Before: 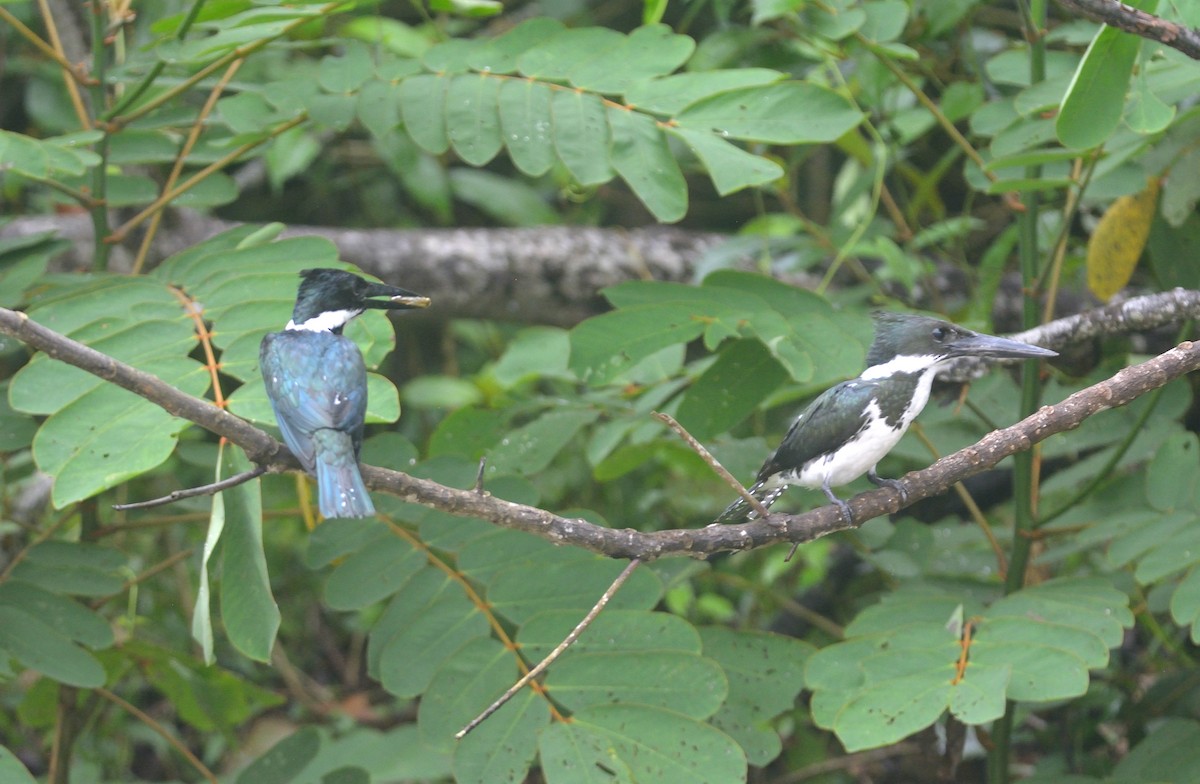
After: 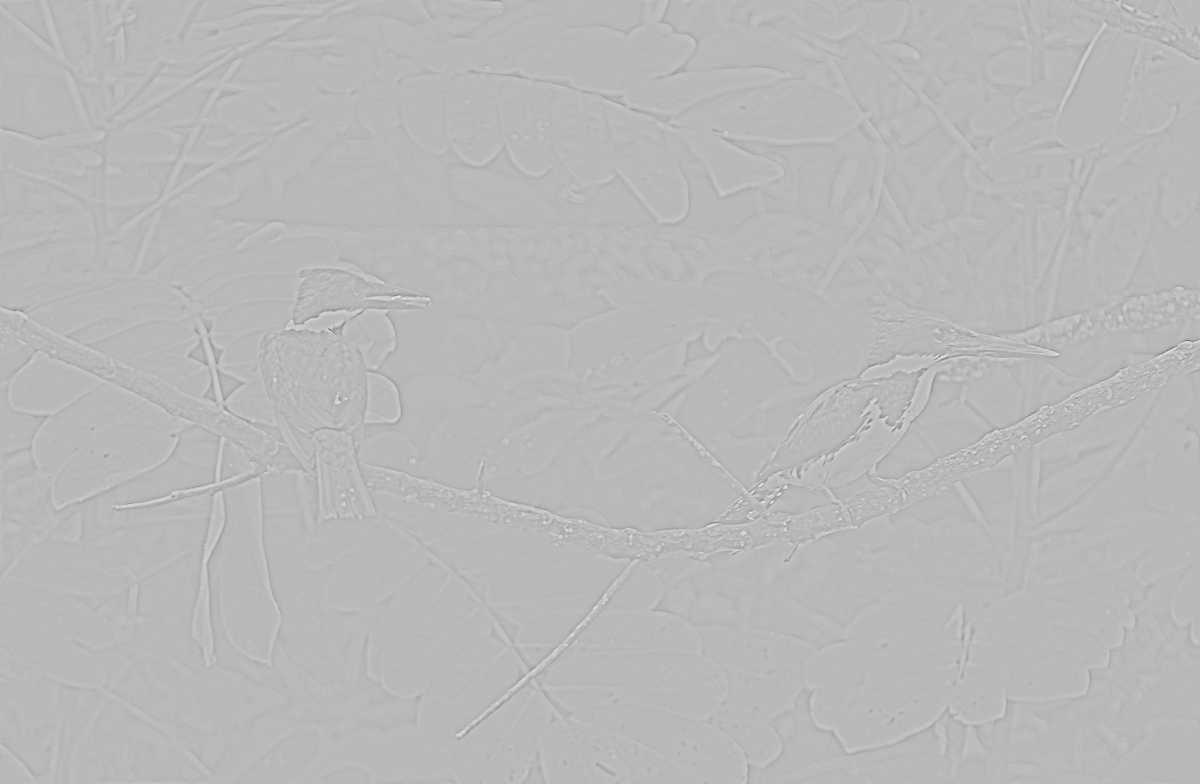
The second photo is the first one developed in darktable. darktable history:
rgb curve: curves: ch0 [(0, 0) (0.21, 0.15) (0.24, 0.21) (0.5, 0.75) (0.75, 0.96) (0.89, 0.99) (1, 1)]; ch1 [(0, 0.02) (0.21, 0.13) (0.25, 0.2) (0.5, 0.67) (0.75, 0.9) (0.89, 0.97) (1, 1)]; ch2 [(0, 0.02) (0.21, 0.13) (0.25, 0.2) (0.5, 0.67) (0.75, 0.9) (0.89, 0.97) (1, 1)], compensate middle gray true
highpass: sharpness 5.84%, contrast boost 8.44%
